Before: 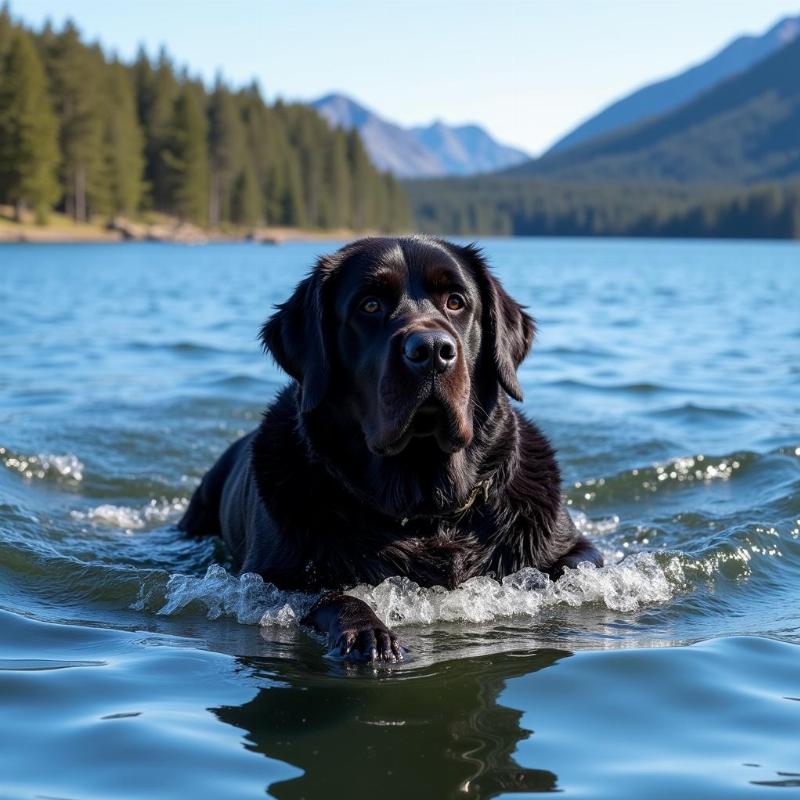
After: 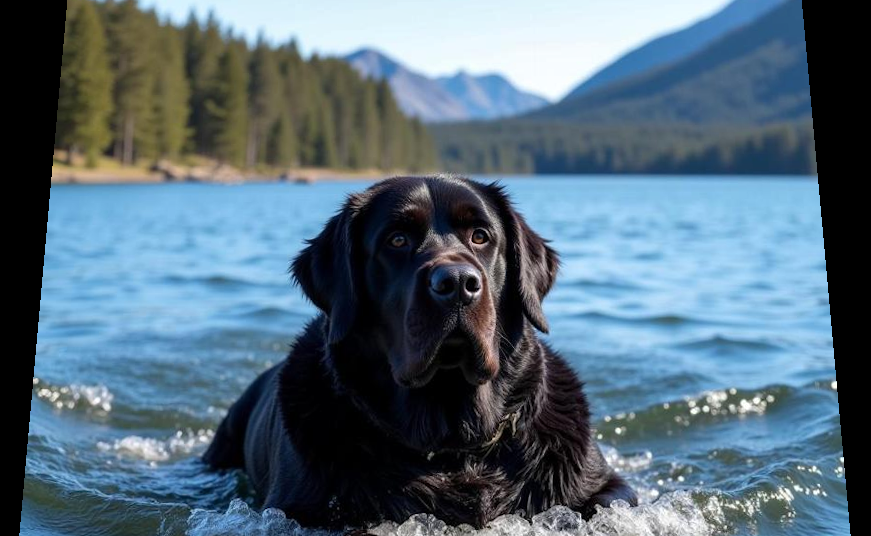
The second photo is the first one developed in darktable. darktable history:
crop and rotate: top 4.848%, bottom 29.503%
shadows and highlights: shadows 12, white point adjustment 1.2, soften with gaussian
rotate and perspective: rotation 0.128°, lens shift (vertical) -0.181, lens shift (horizontal) -0.044, shear 0.001, automatic cropping off
